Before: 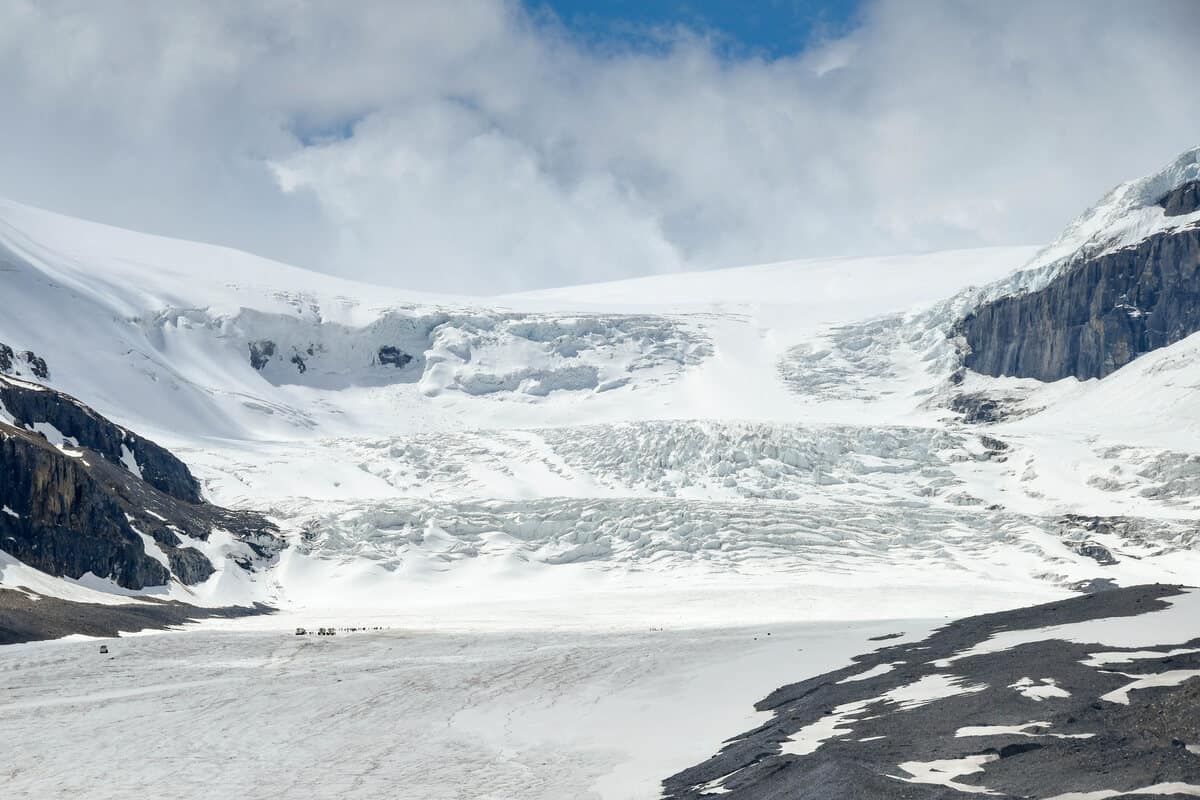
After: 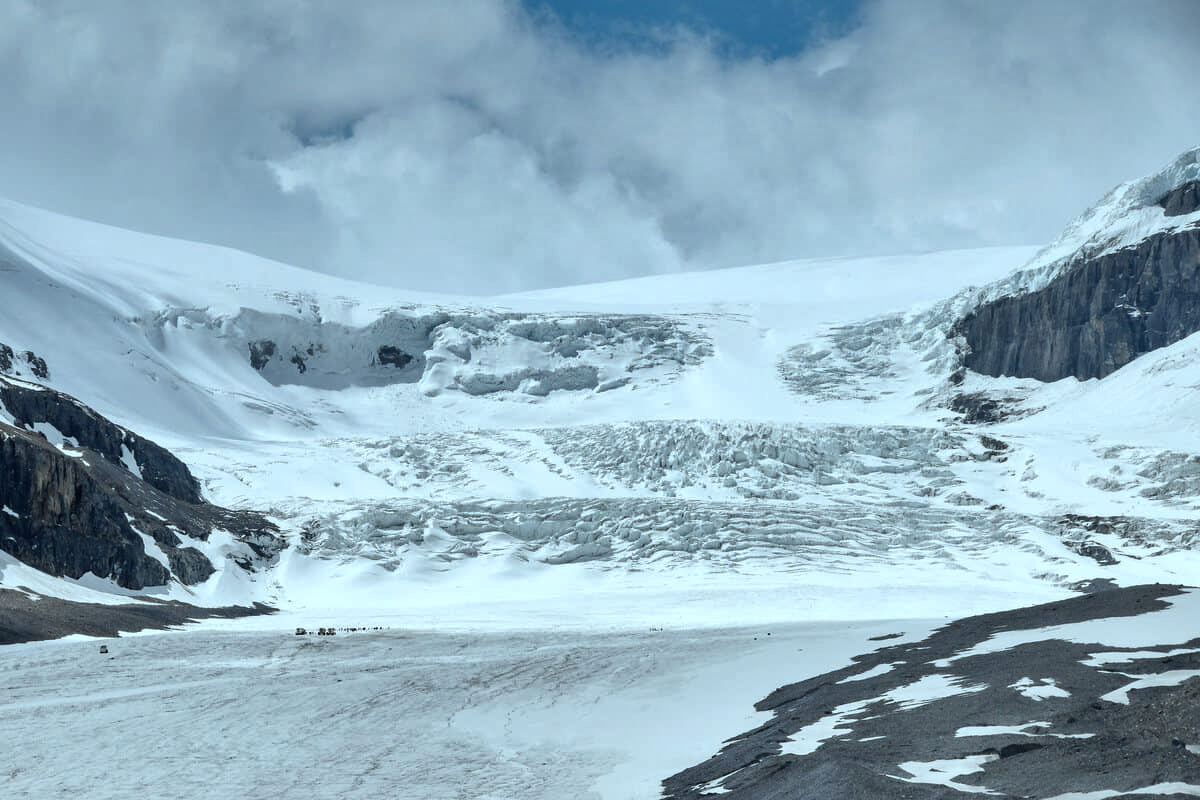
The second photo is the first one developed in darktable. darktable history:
color correction: highlights a* -13.16, highlights b* -17.92, saturation 0.697
shadows and highlights: soften with gaussian
